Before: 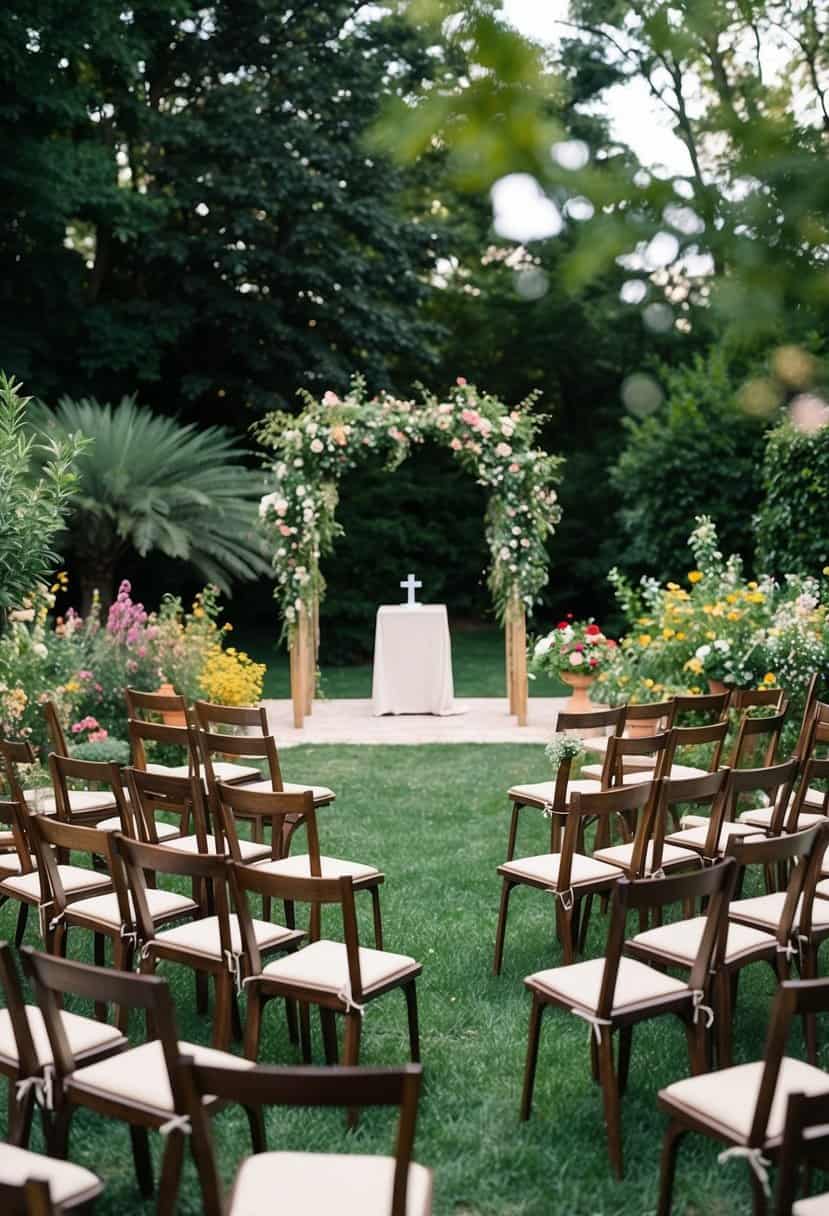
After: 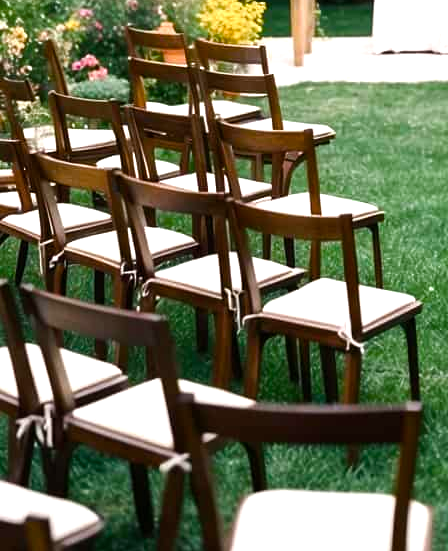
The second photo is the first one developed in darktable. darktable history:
crop and rotate: top 54.456%, right 45.924%, bottom 0.172%
color balance rgb: perceptual saturation grading › global saturation 0.403%, perceptual saturation grading › highlights -17.256%, perceptual saturation grading › mid-tones 33.415%, perceptual saturation grading › shadows 50.35%, perceptual brilliance grading › global brilliance -5.277%, perceptual brilliance grading › highlights 24.464%, perceptual brilliance grading › mid-tones 7.21%, perceptual brilliance grading › shadows -4.5%
